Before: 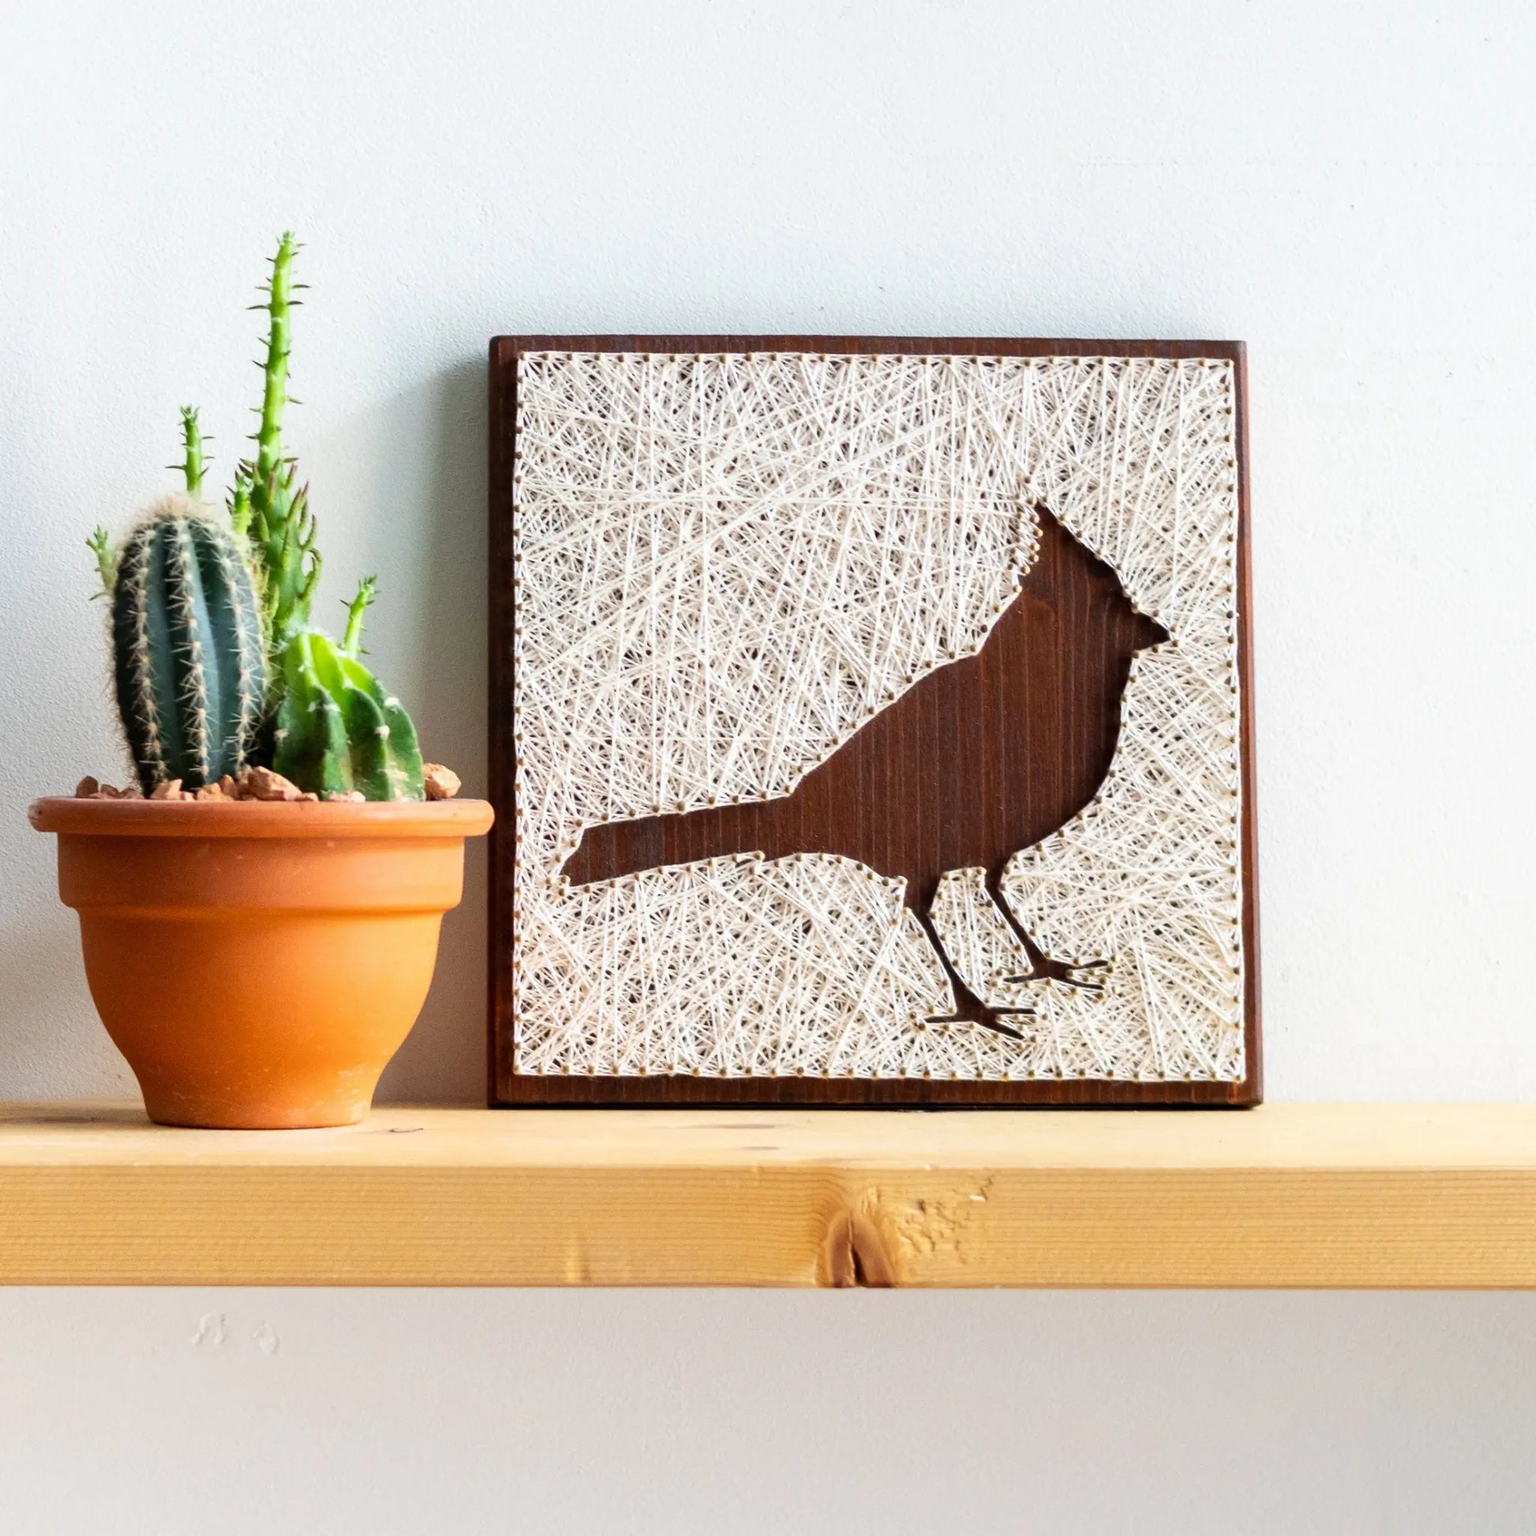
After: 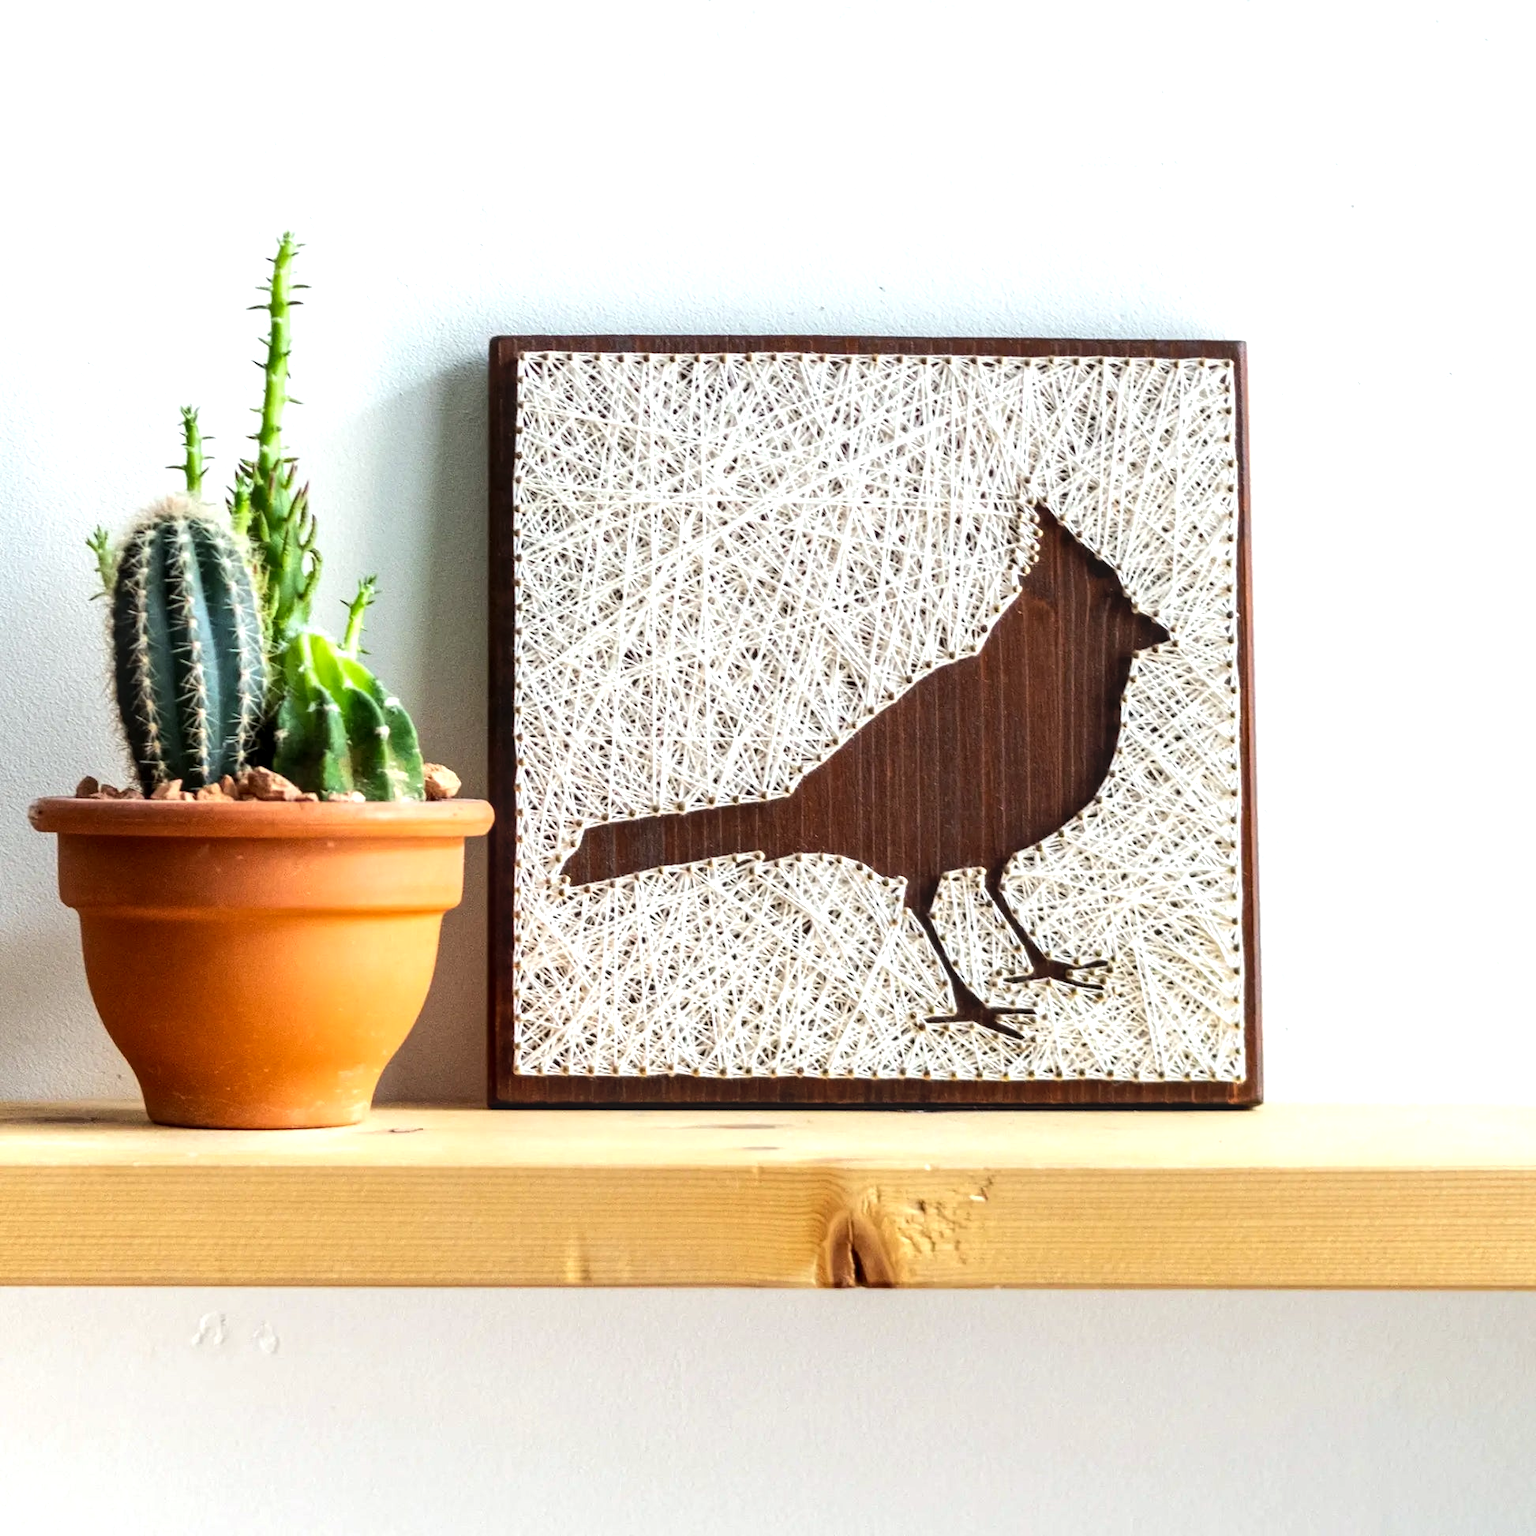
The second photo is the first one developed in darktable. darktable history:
tone equalizer: -8 EV -0.417 EV, -7 EV -0.389 EV, -6 EV -0.333 EV, -5 EV -0.222 EV, -3 EV 0.222 EV, -2 EV 0.333 EV, -1 EV 0.389 EV, +0 EV 0.417 EV, edges refinement/feathering 500, mask exposure compensation -1.57 EV, preserve details no
local contrast: detail 130%
white balance: red 0.978, blue 0.999
